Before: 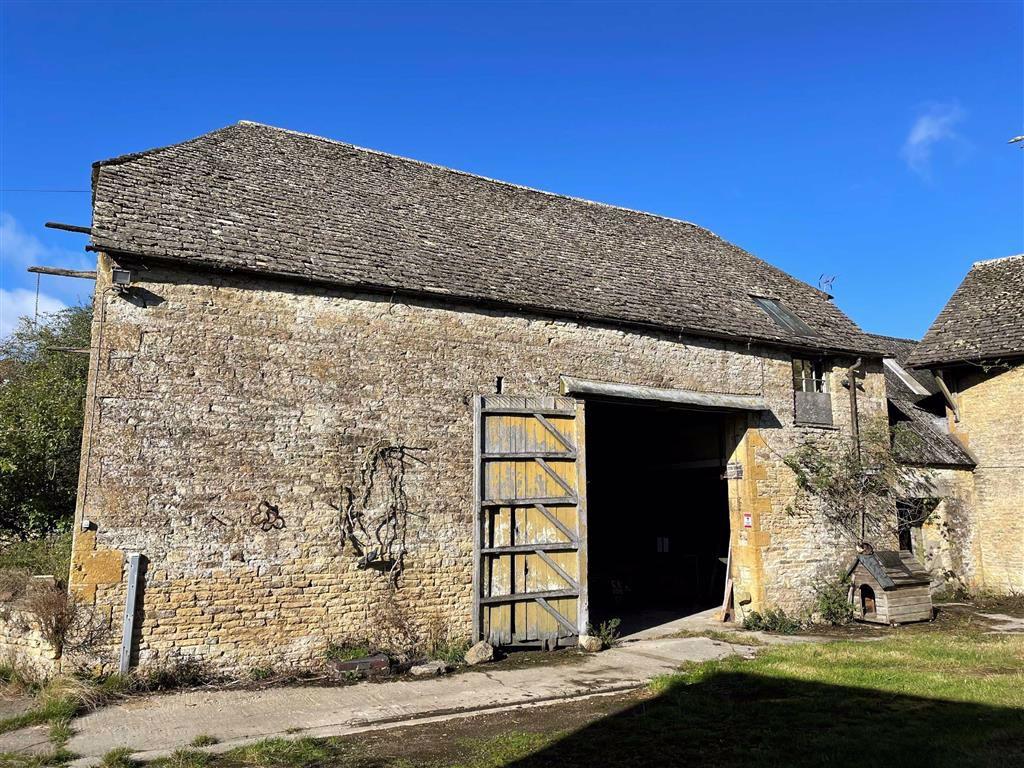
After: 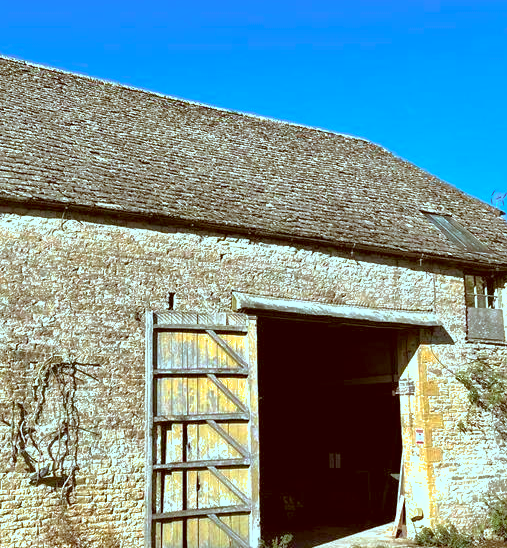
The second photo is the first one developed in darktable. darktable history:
shadows and highlights: on, module defaults
crop: left 32.075%, top 10.976%, right 18.355%, bottom 17.596%
color correction: highlights a* -14.62, highlights b* -16.22, shadows a* 10.12, shadows b* 29.4
exposure: black level correction 0, exposure 0.7 EV, compensate exposure bias true, compensate highlight preservation false
